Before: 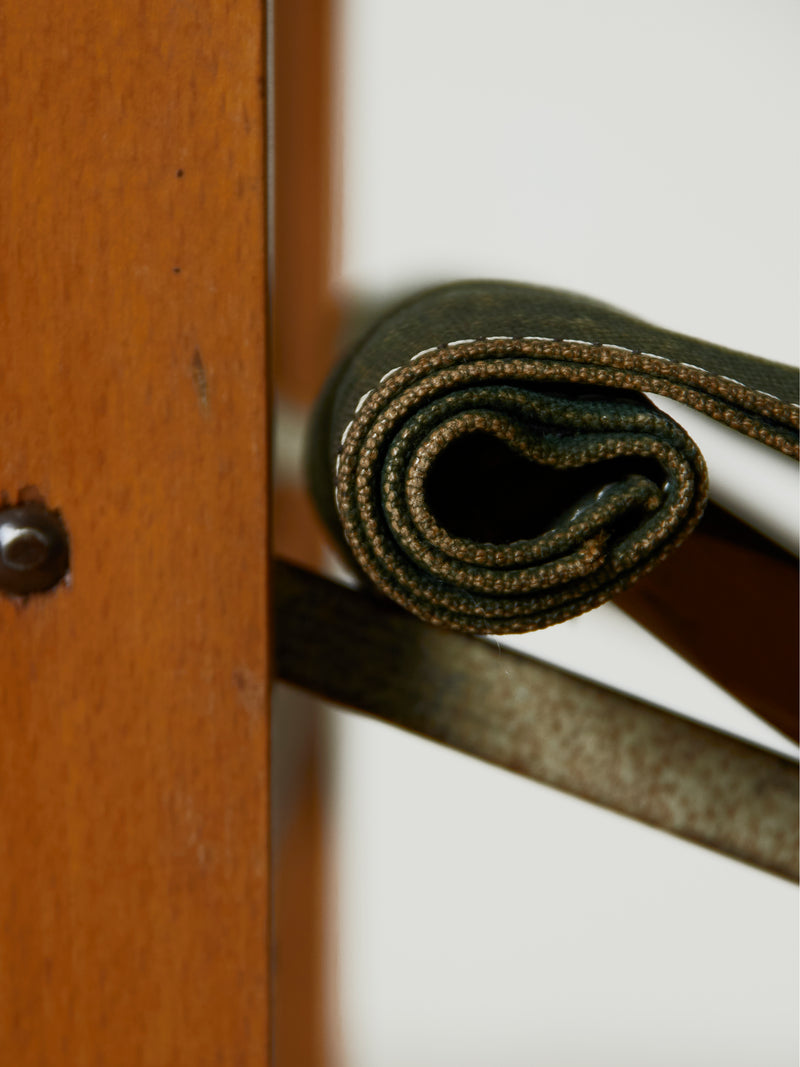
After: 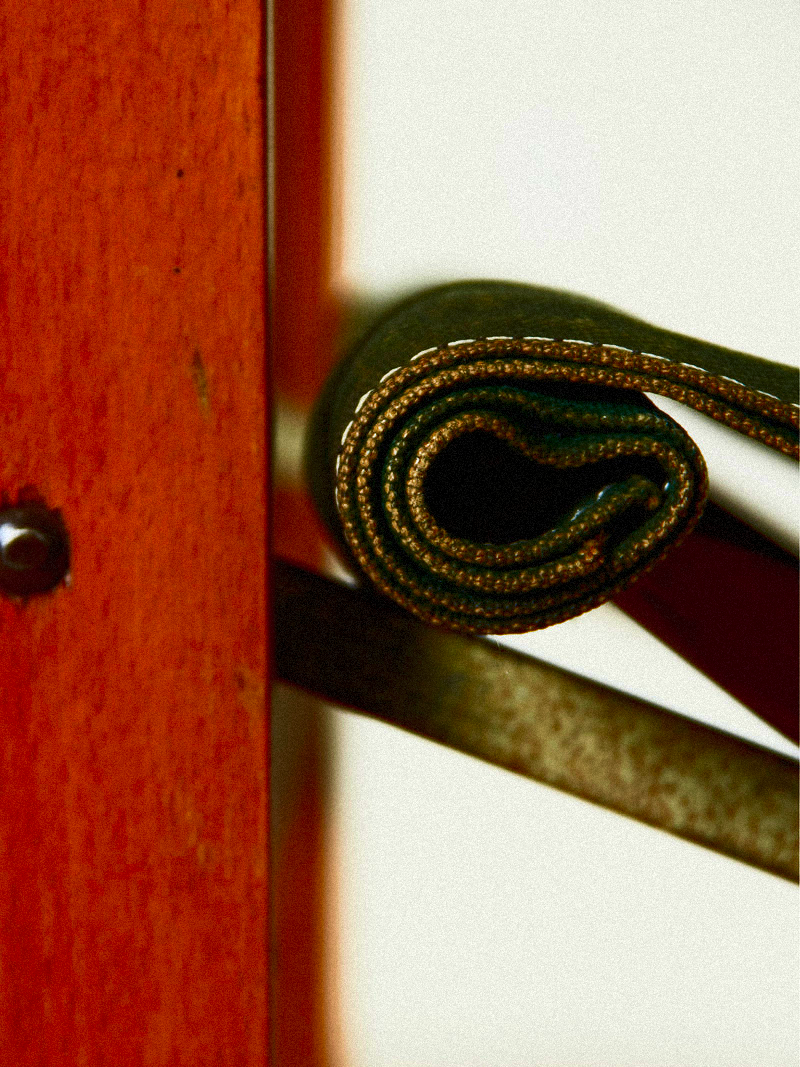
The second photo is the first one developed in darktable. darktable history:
contrast brightness saturation: contrast 0.26, brightness 0.02, saturation 0.87
grain: mid-tones bias 0%
velvia: strength 27%
